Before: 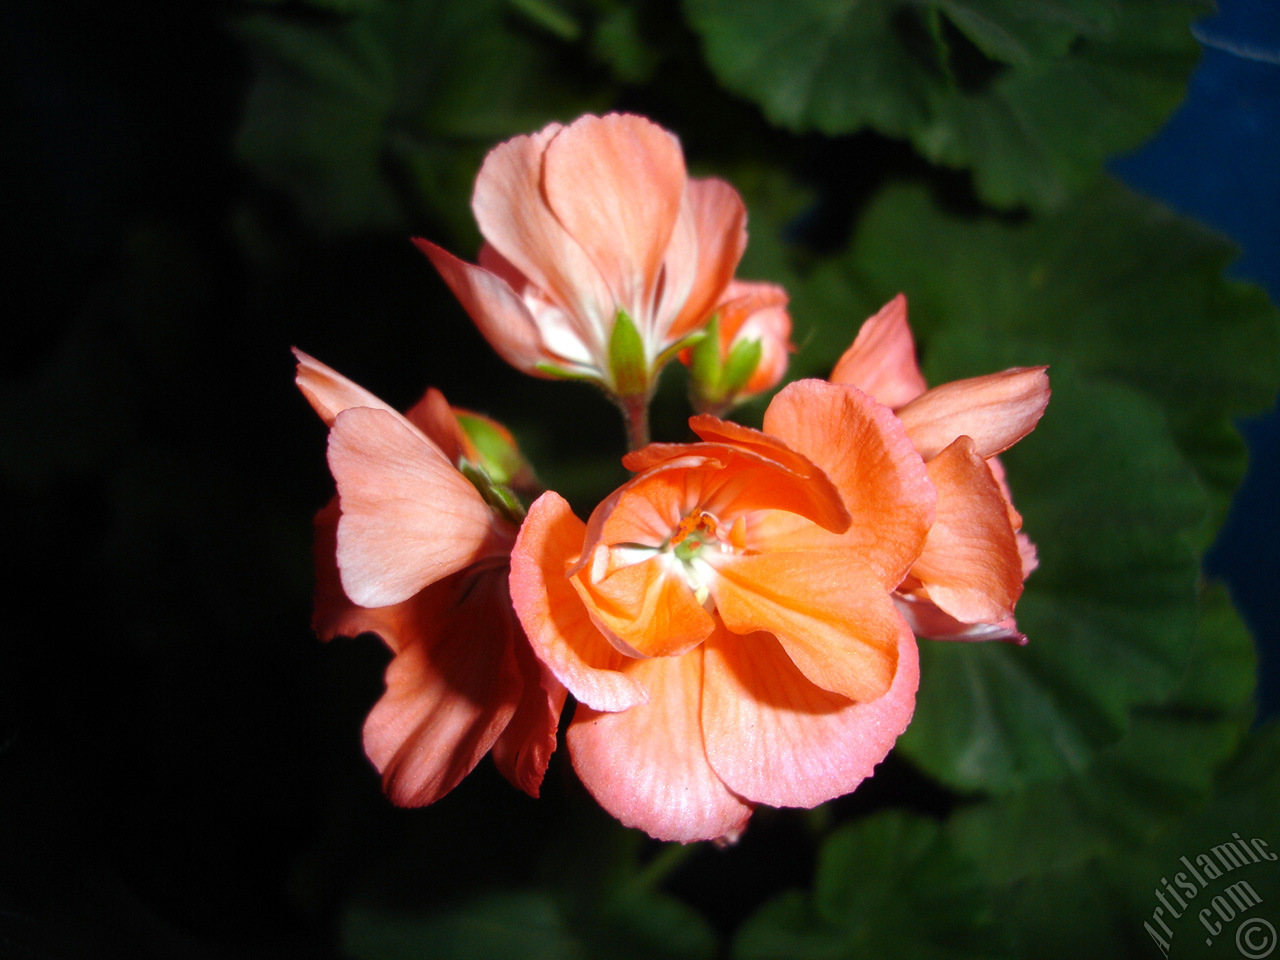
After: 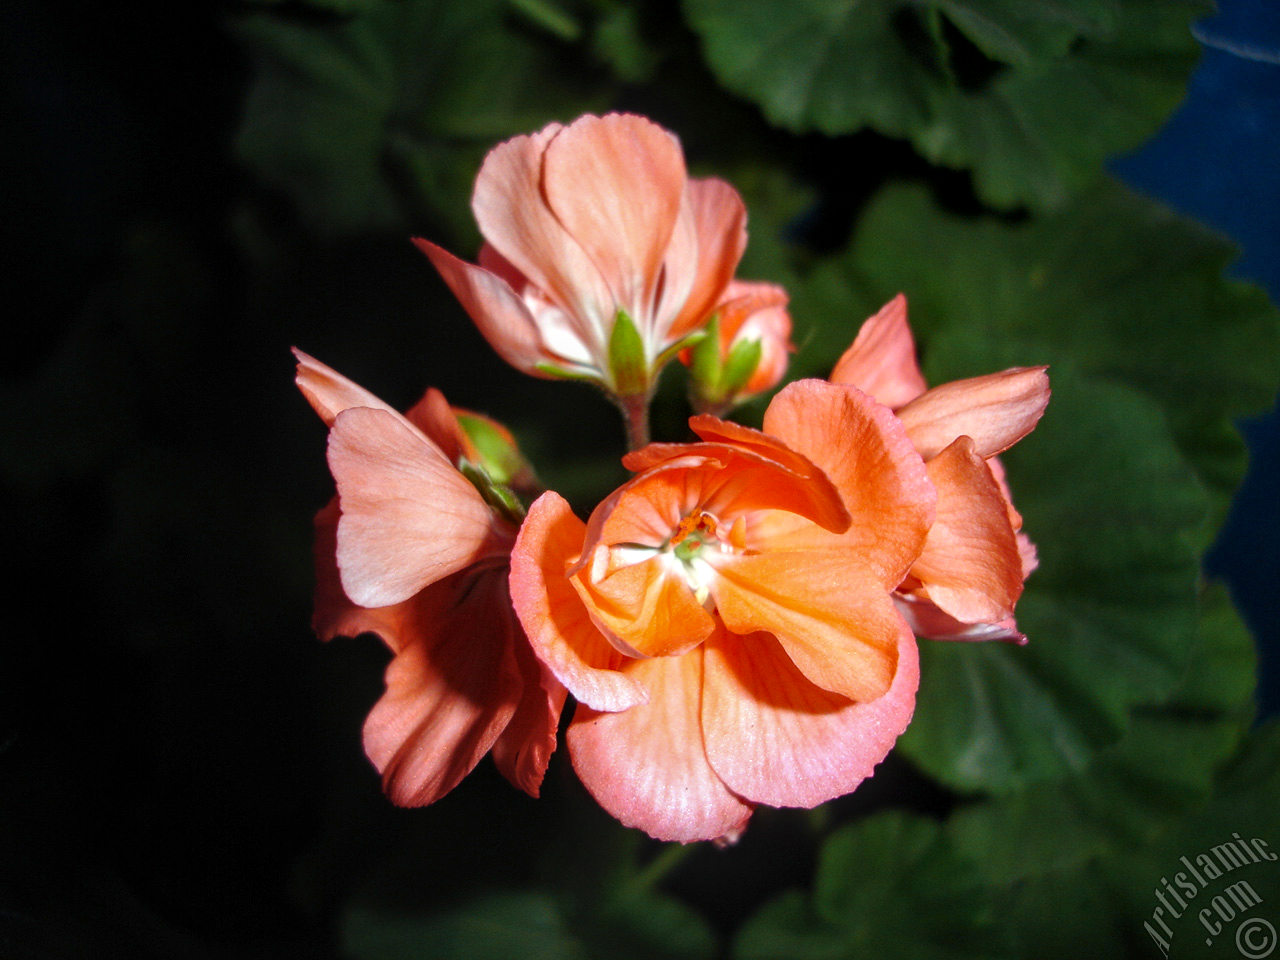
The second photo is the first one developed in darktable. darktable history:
local contrast: on, module defaults
sharpen: radius 5.296, amount 0.315, threshold 26.186
